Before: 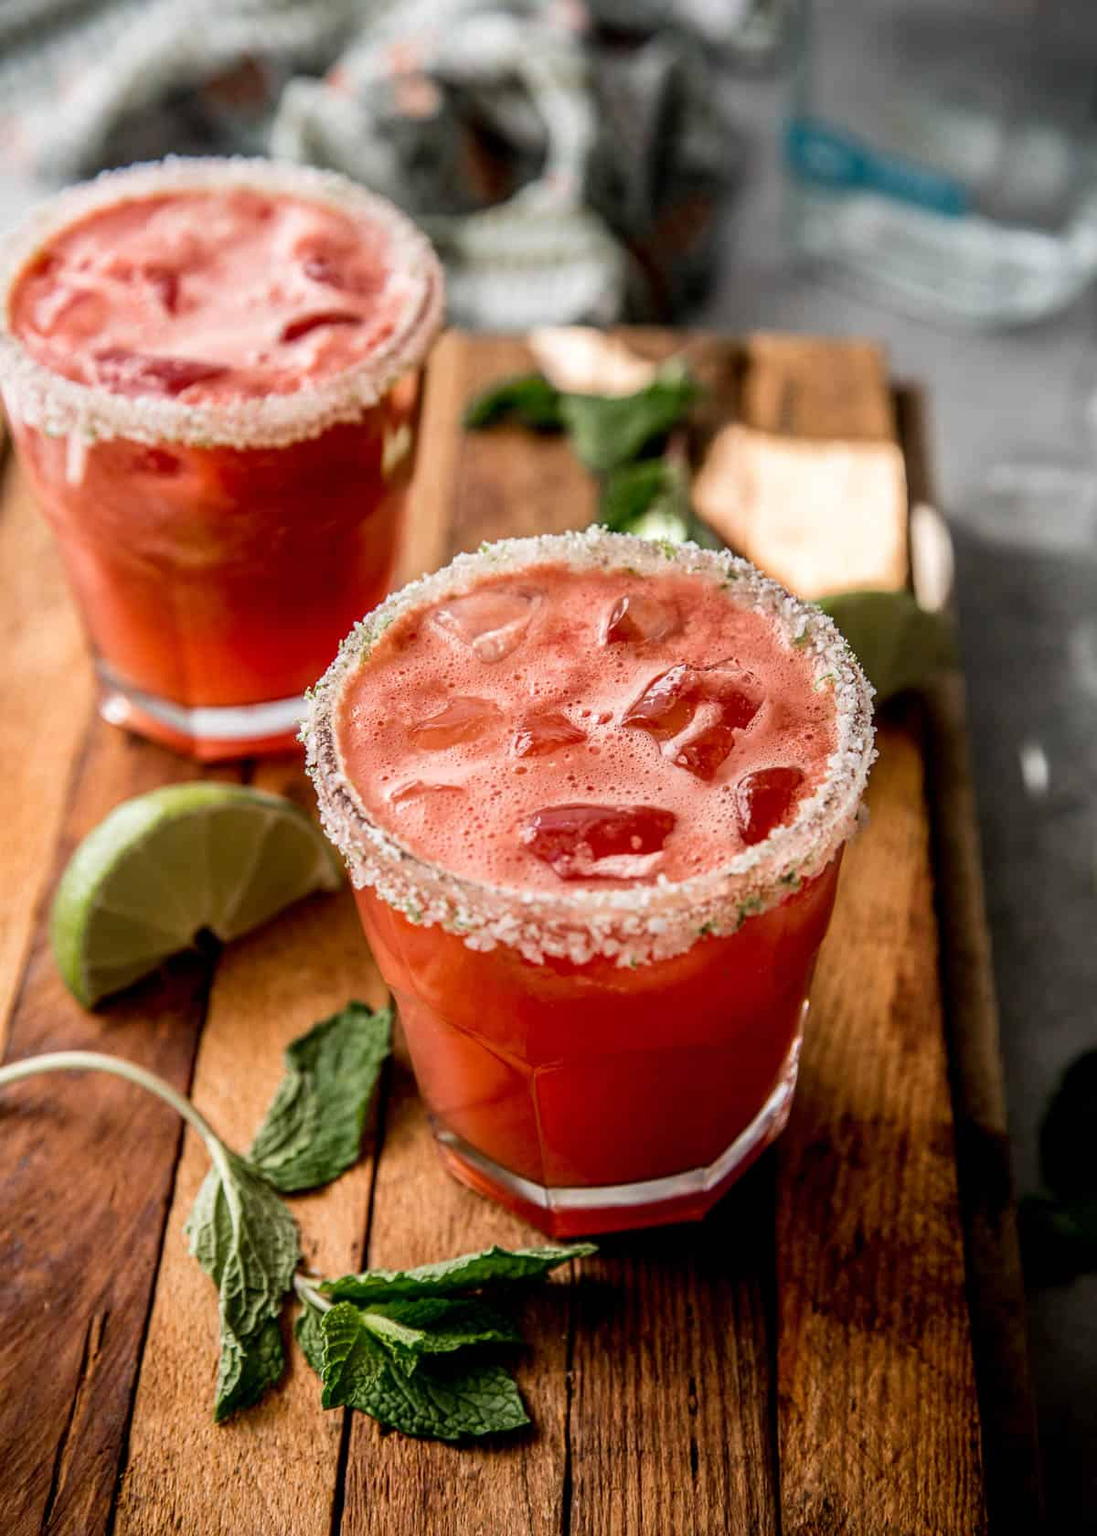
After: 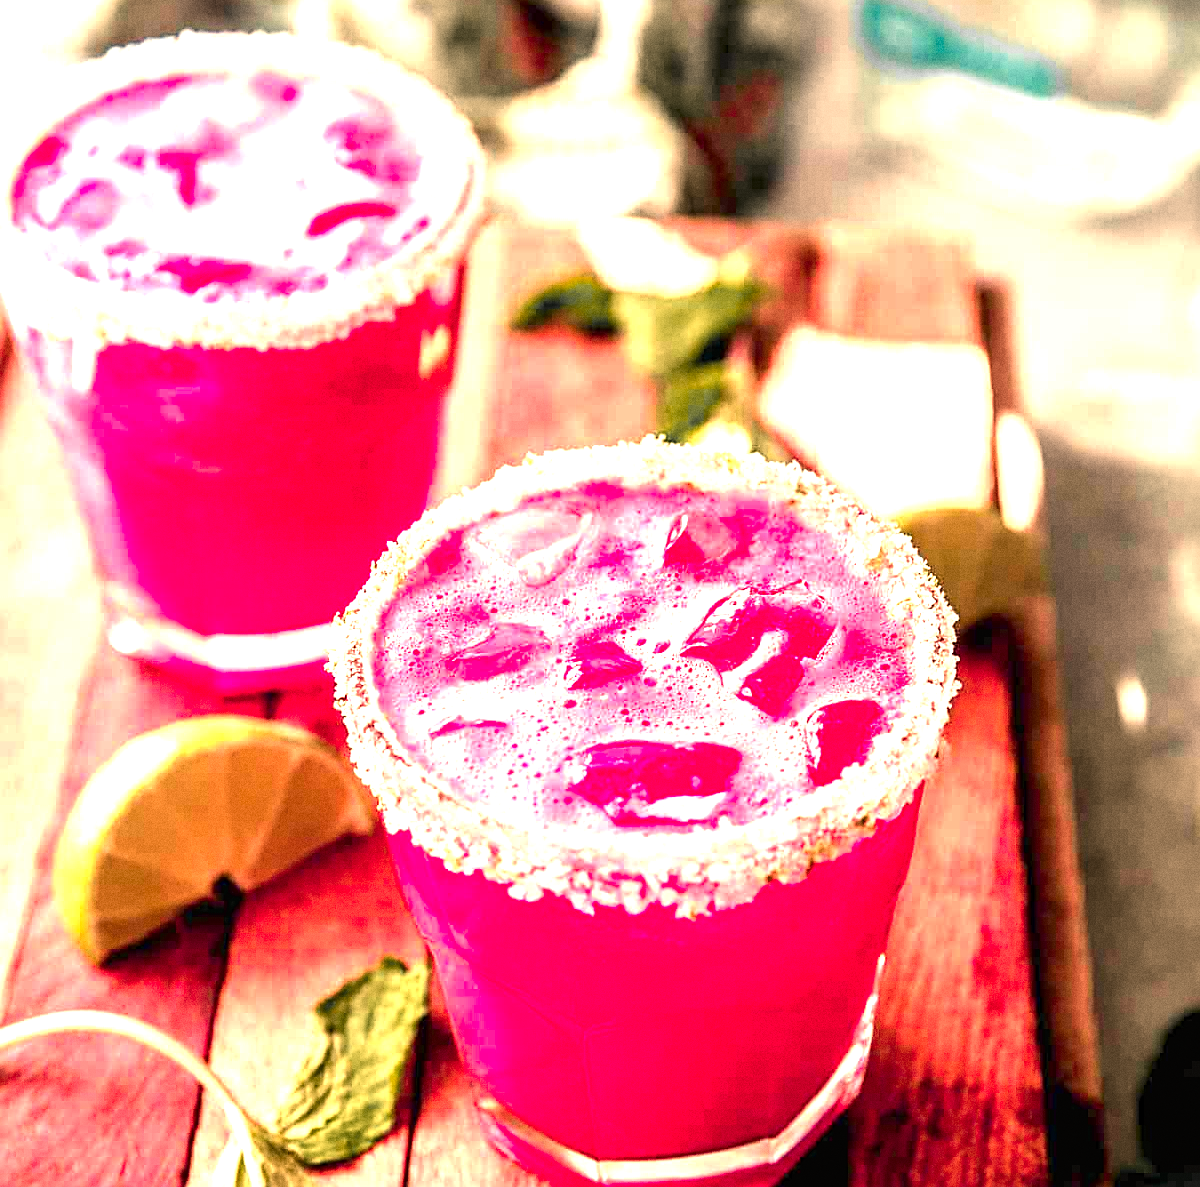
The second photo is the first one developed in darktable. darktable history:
crop and rotate: top 8.293%, bottom 20.996%
white balance: red 1.138, green 0.996, blue 0.812
grain: coarseness 0.09 ISO
sharpen: on, module defaults
exposure: exposure 2 EV, compensate exposure bias true, compensate highlight preservation false
color correction: saturation 1.1
color zones: curves: ch1 [(0.29, 0.492) (0.373, 0.185) (0.509, 0.481)]; ch2 [(0.25, 0.462) (0.749, 0.457)], mix 40.67%
